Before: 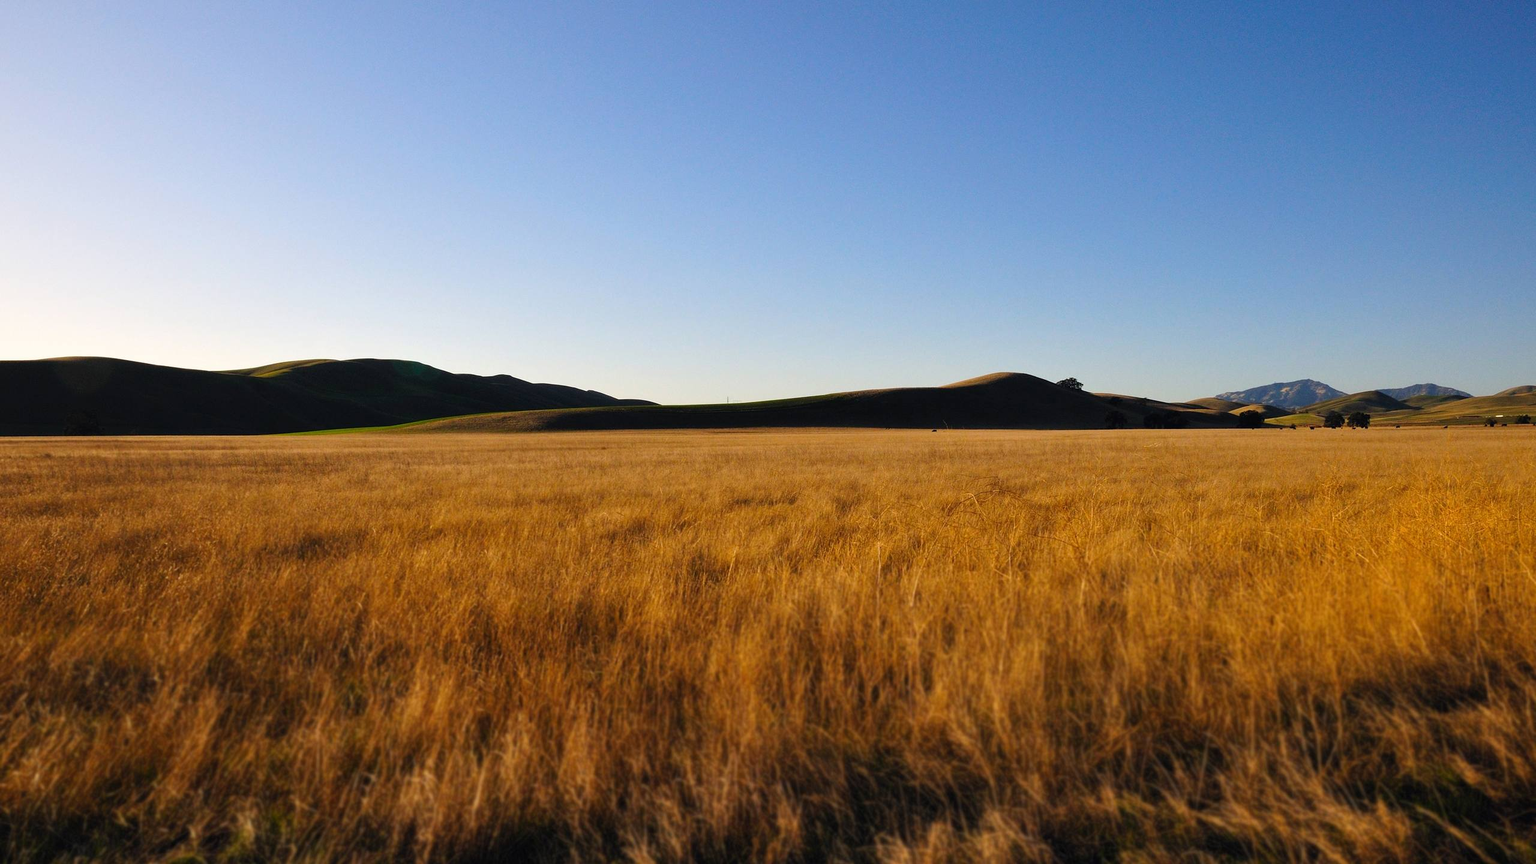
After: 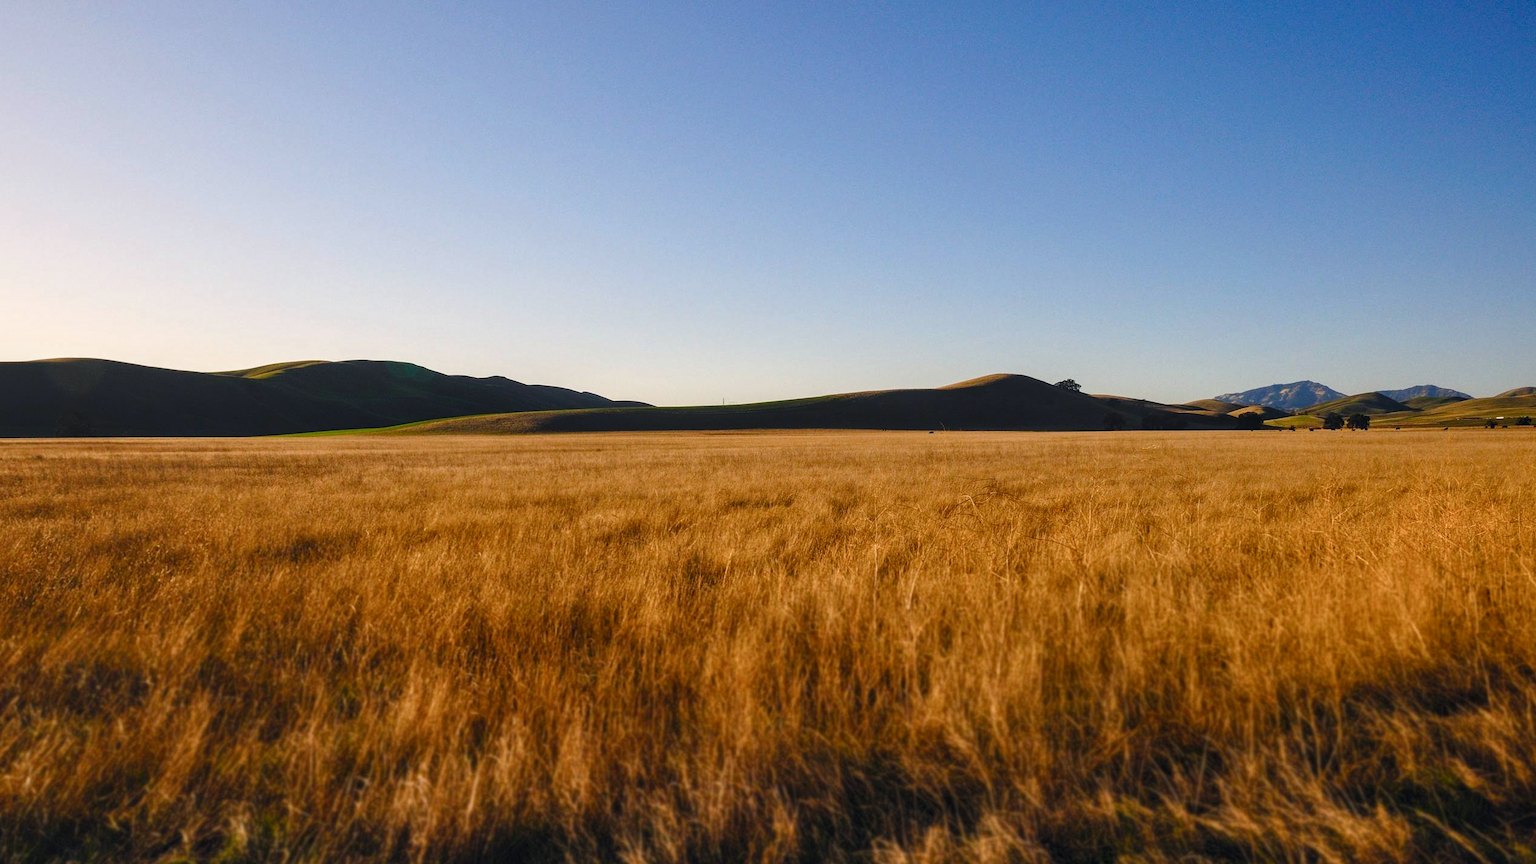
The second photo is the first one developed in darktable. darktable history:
crop and rotate: left 0.614%, top 0.179%, bottom 0.309%
color balance rgb: shadows lift › chroma 2%, shadows lift › hue 250°, power › hue 326.4°, highlights gain › chroma 2%, highlights gain › hue 64.8°, global offset › luminance 0.5%, global offset › hue 58.8°, perceptual saturation grading › highlights -25%, perceptual saturation grading › shadows 30%, global vibrance 15%
local contrast: on, module defaults
